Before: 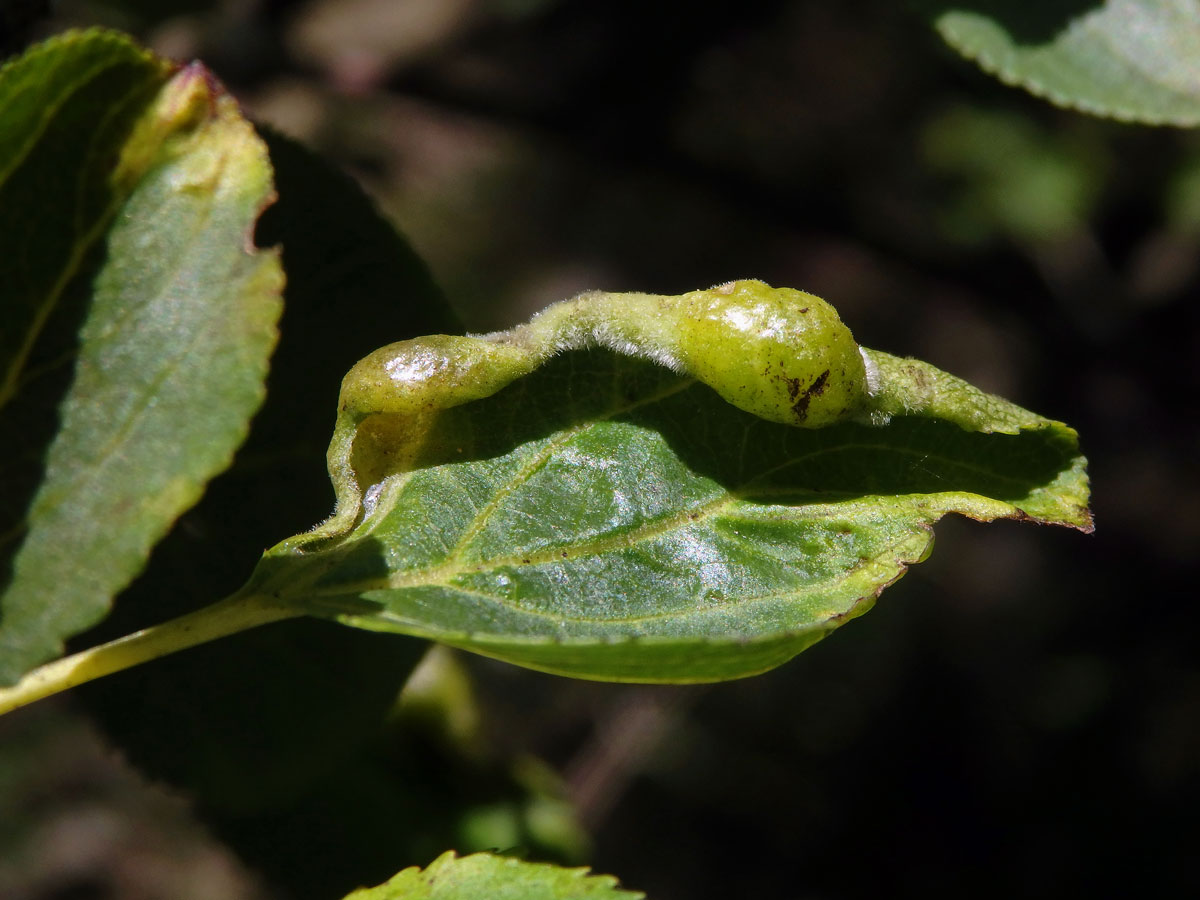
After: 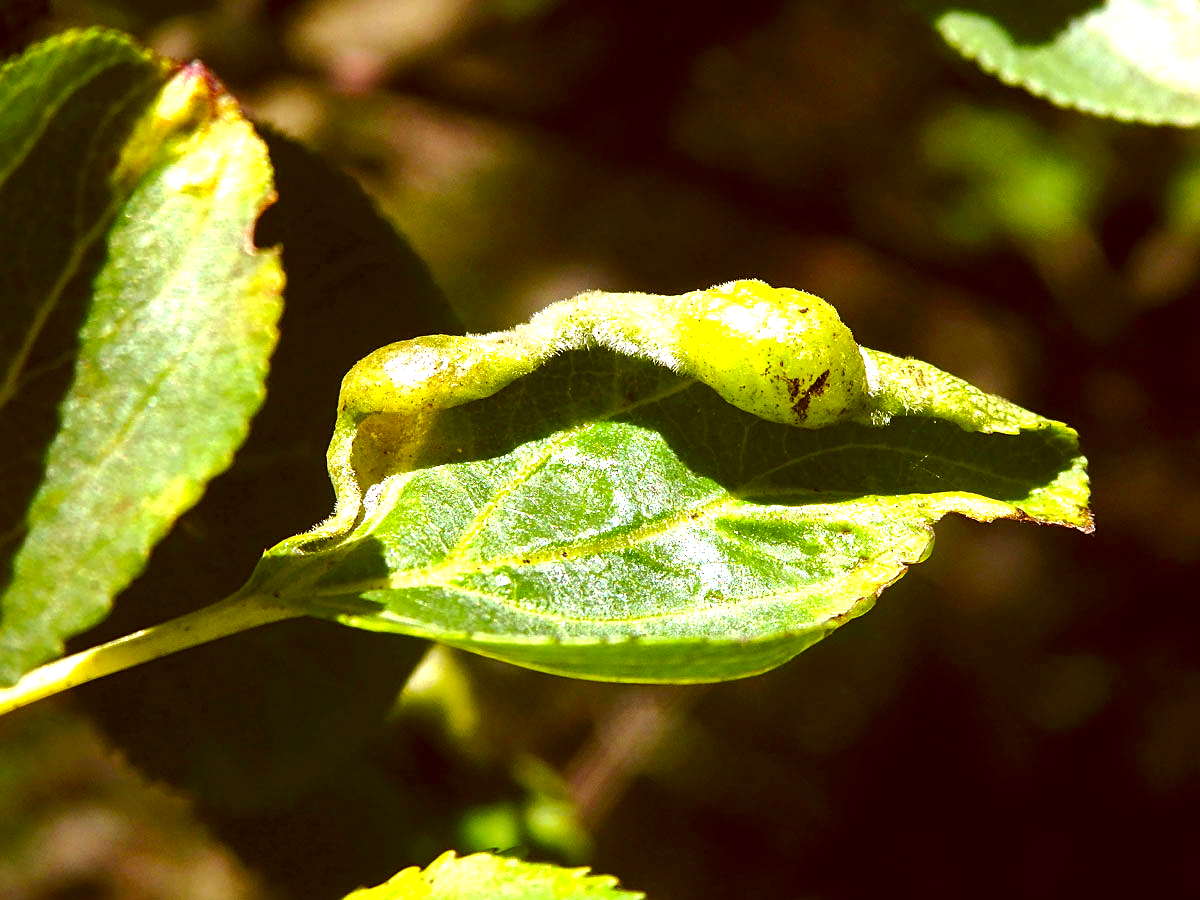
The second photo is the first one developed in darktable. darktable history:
color correction: highlights a* -5.49, highlights b* 9.79, shadows a* 9.95, shadows b* 24.19
color balance rgb: highlights gain › chroma 1.042%, highlights gain › hue 53.55°, perceptual saturation grading › global saturation 20%, perceptual saturation grading › highlights -25.81%, perceptual saturation grading › shadows 25.056%, perceptual brilliance grading › global brilliance 29.697%
exposure: exposure 0.697 EV, compensate highlight preservation false
sharpen: on, module defaults
